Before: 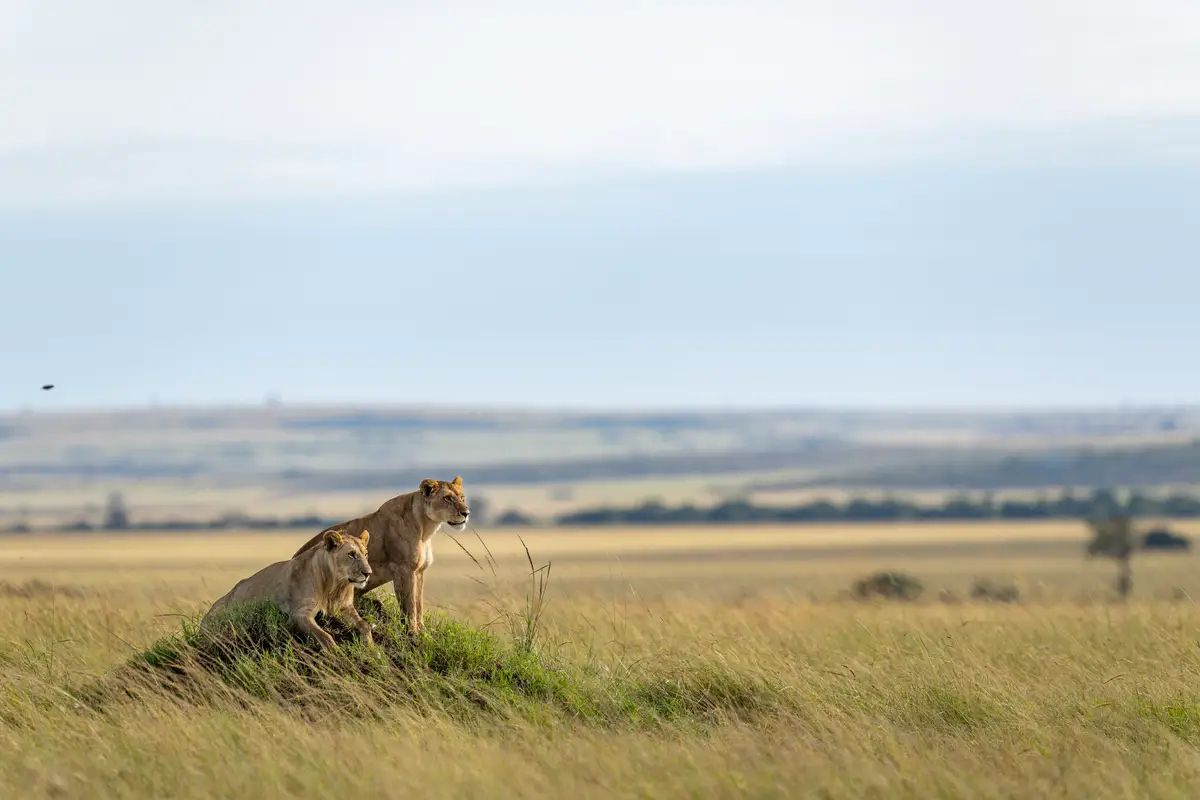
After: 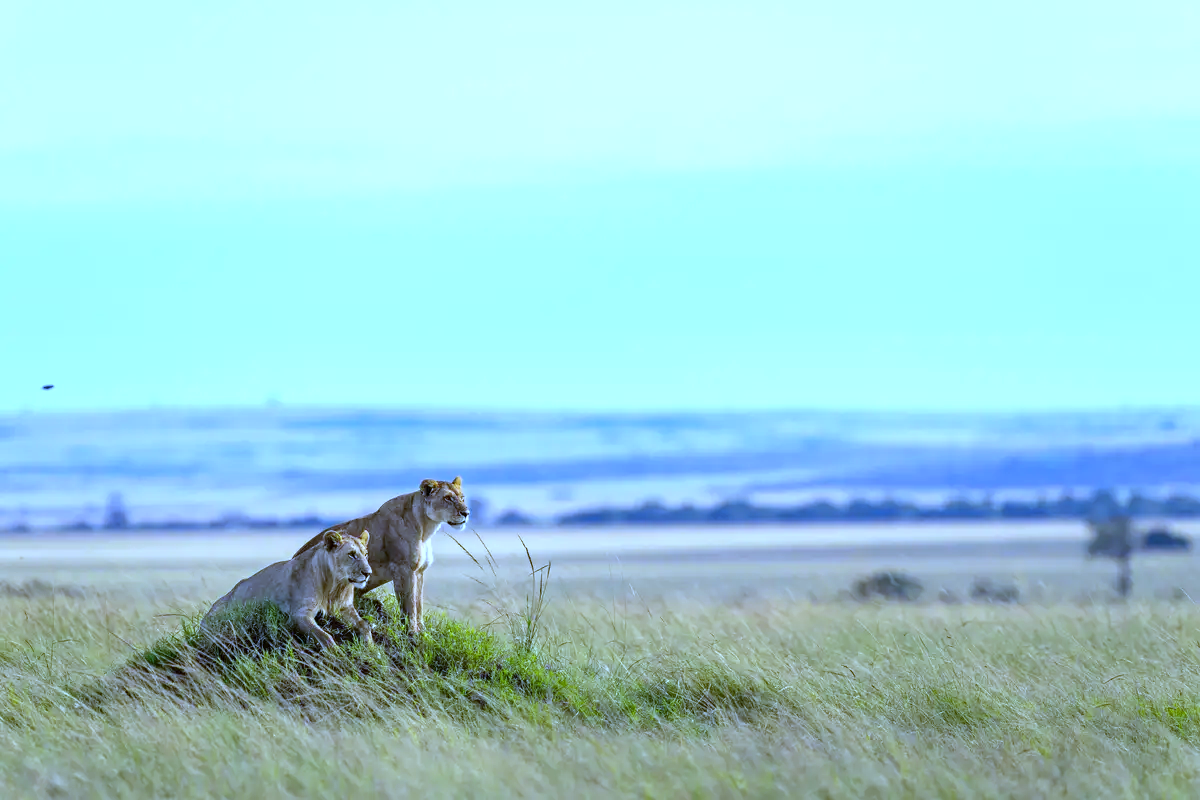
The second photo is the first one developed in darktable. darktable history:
color contrast: green-magenta contrast 1.1, blue-yellow contrast 1.1, unbound 0
white balance: red 0.766, blue 1.537
exposure: black level correction 0, exposure 0.5 EV, compensate highlight preservation false
